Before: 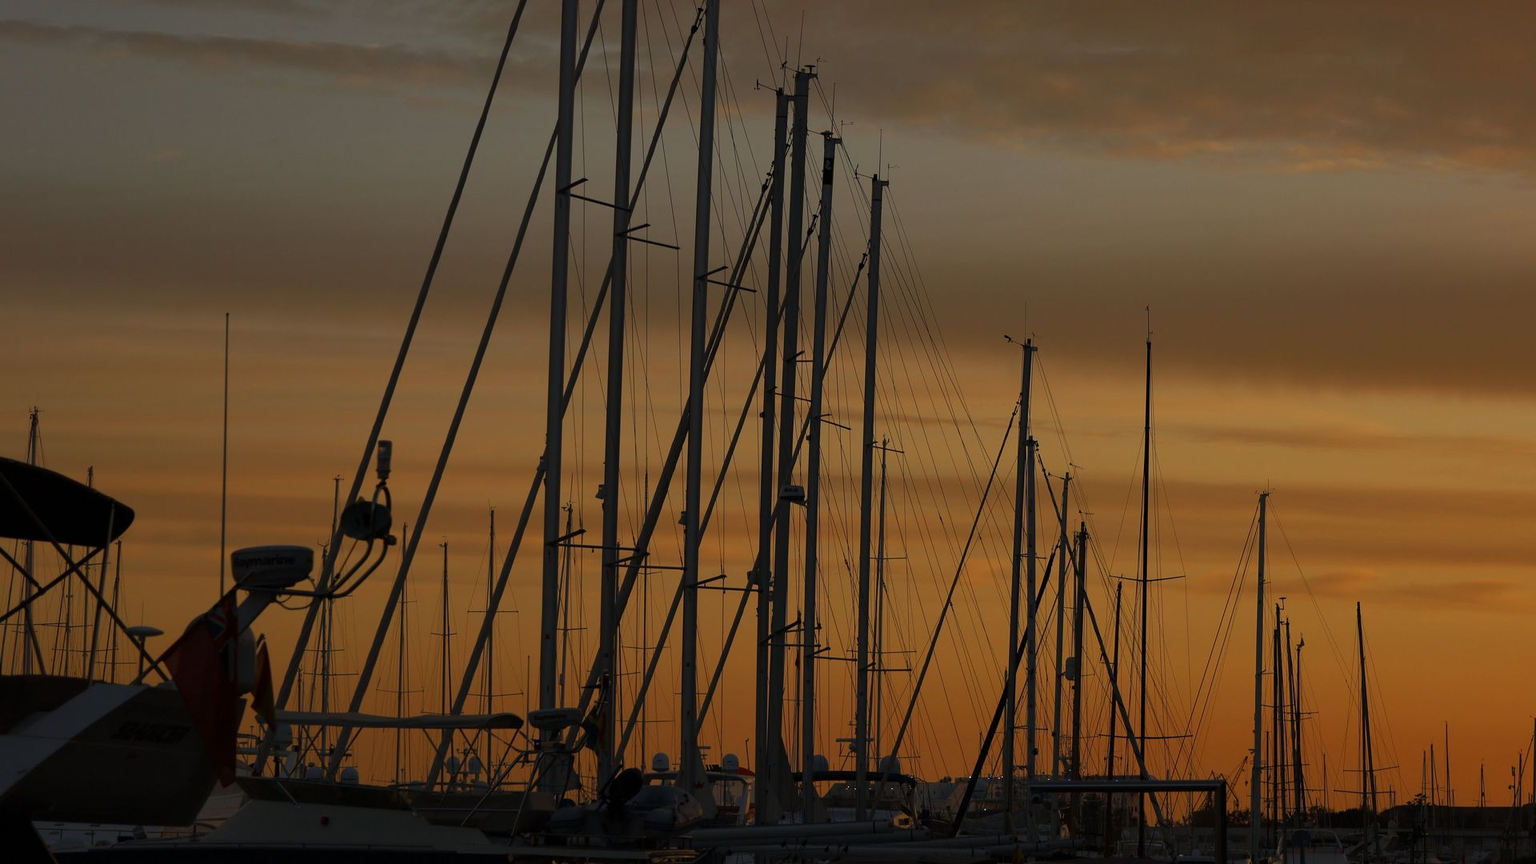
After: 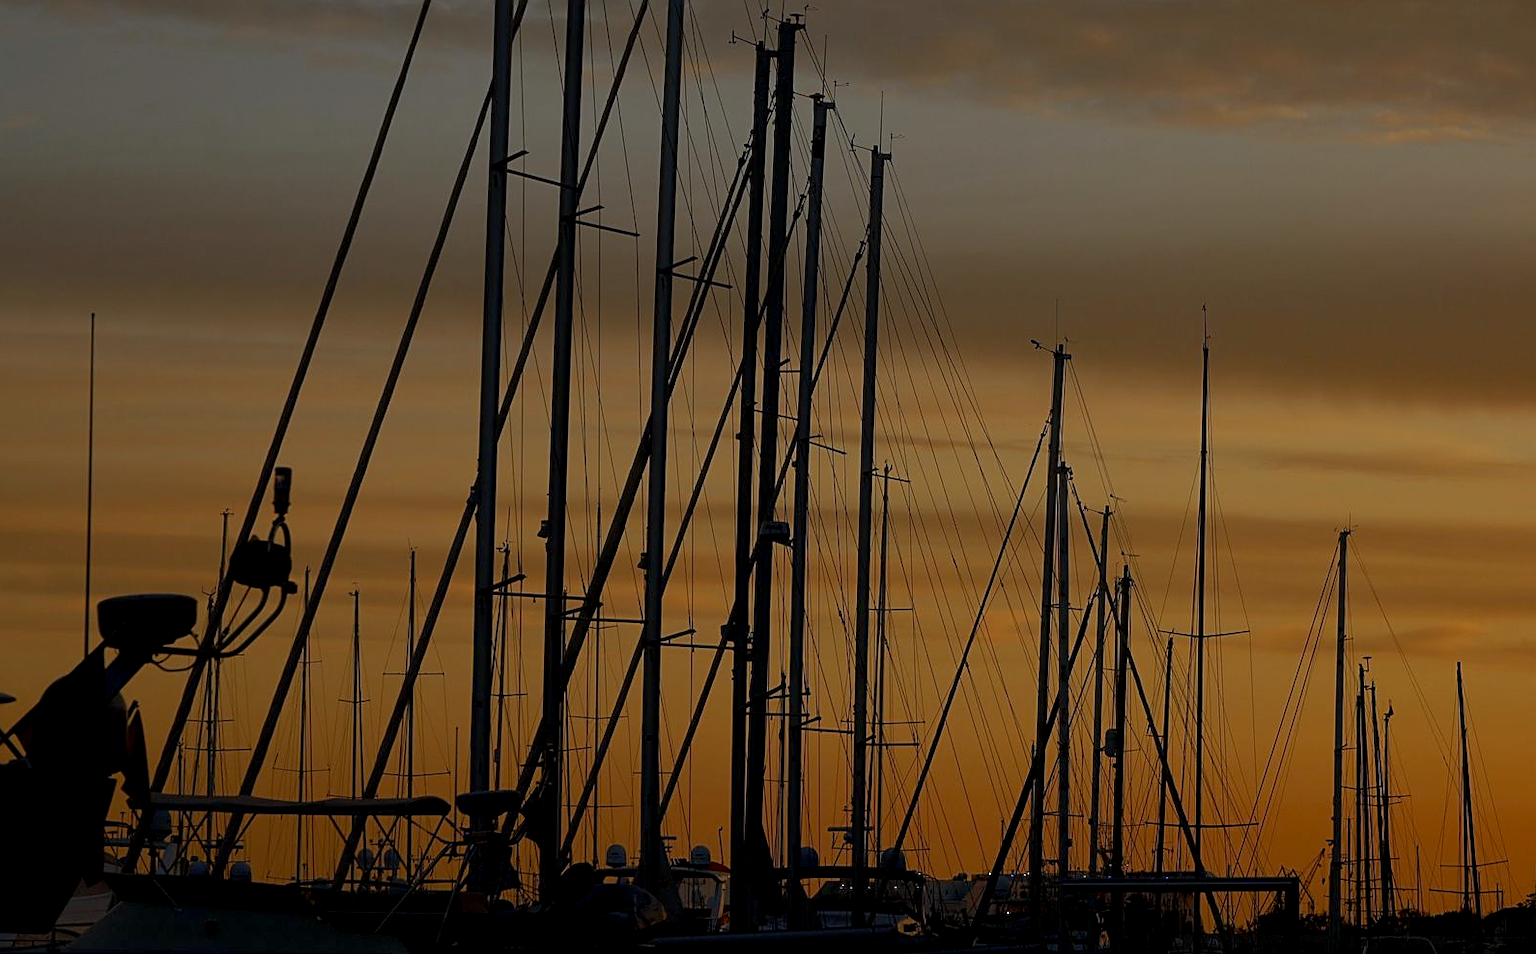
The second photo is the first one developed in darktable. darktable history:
exposure: black level correction 0.009, exposure 0.014 EV, compensate highlight preservation false
sharpen: on, module defaults
crop: left 9.807%, top 6.259%, right 7.334%, bottom 2.177%
white balance: red 0.954, blue 1.079
haze removal: strength -0.05
base curve: preserve colors none
tone equalizer: on, module defaults
